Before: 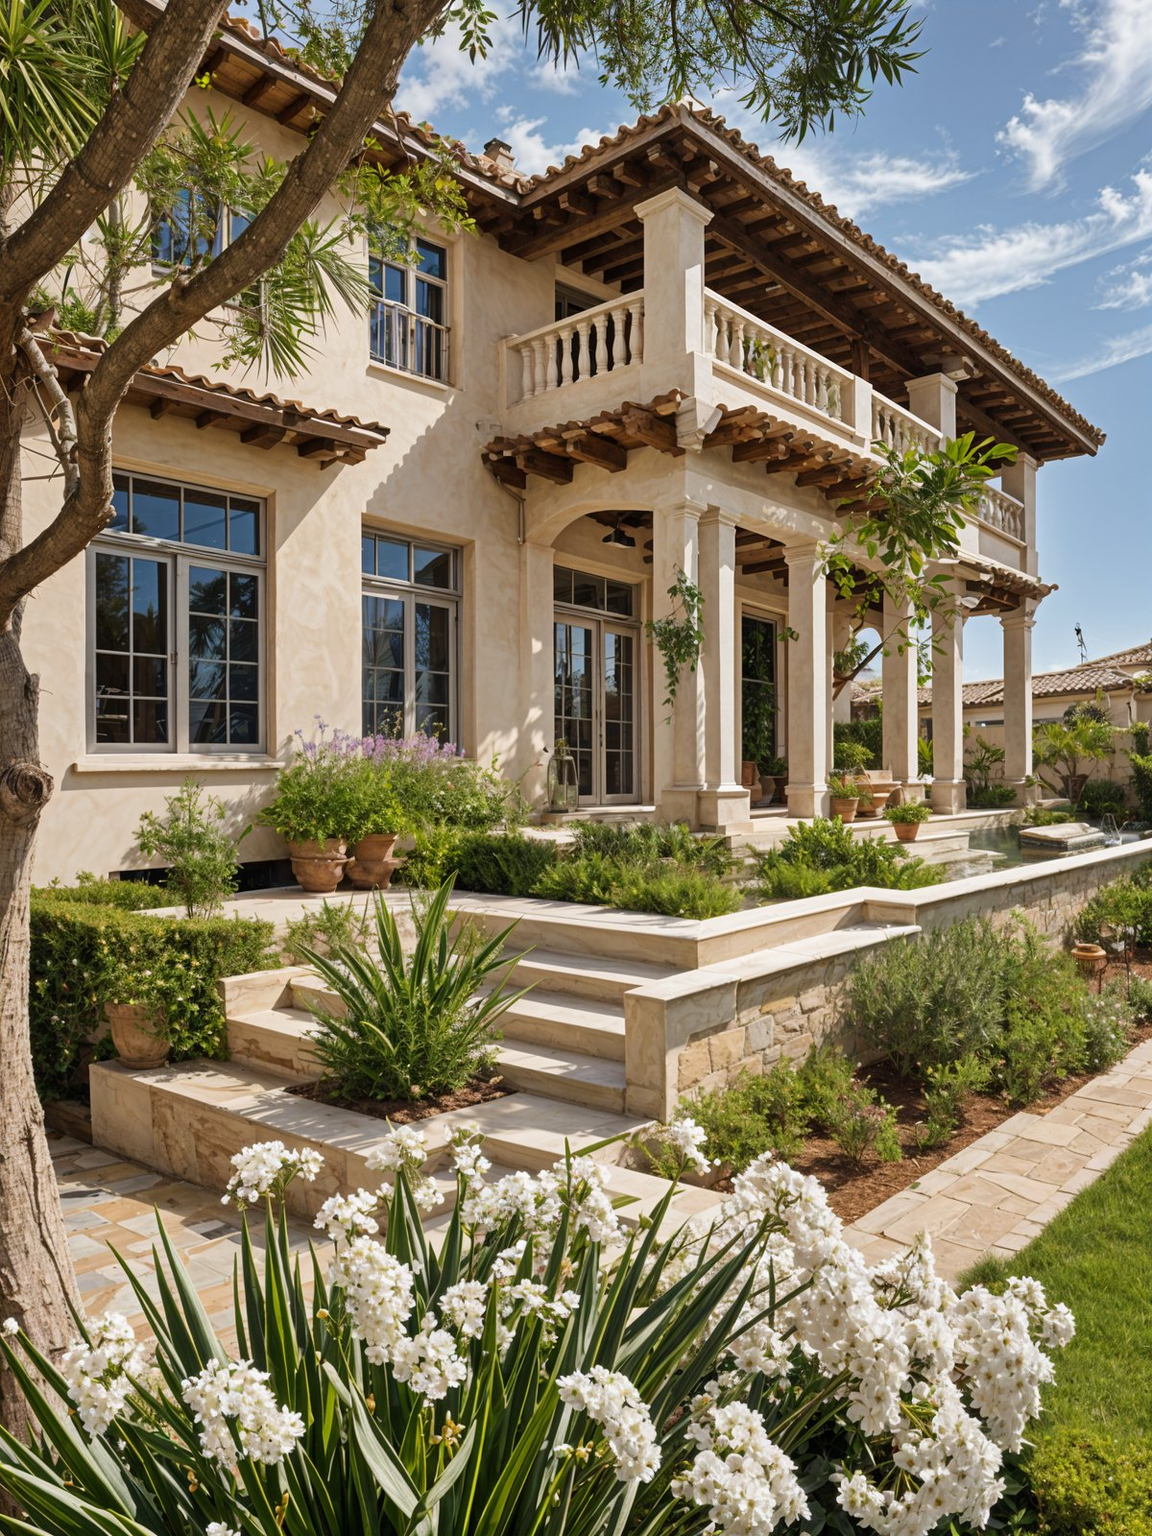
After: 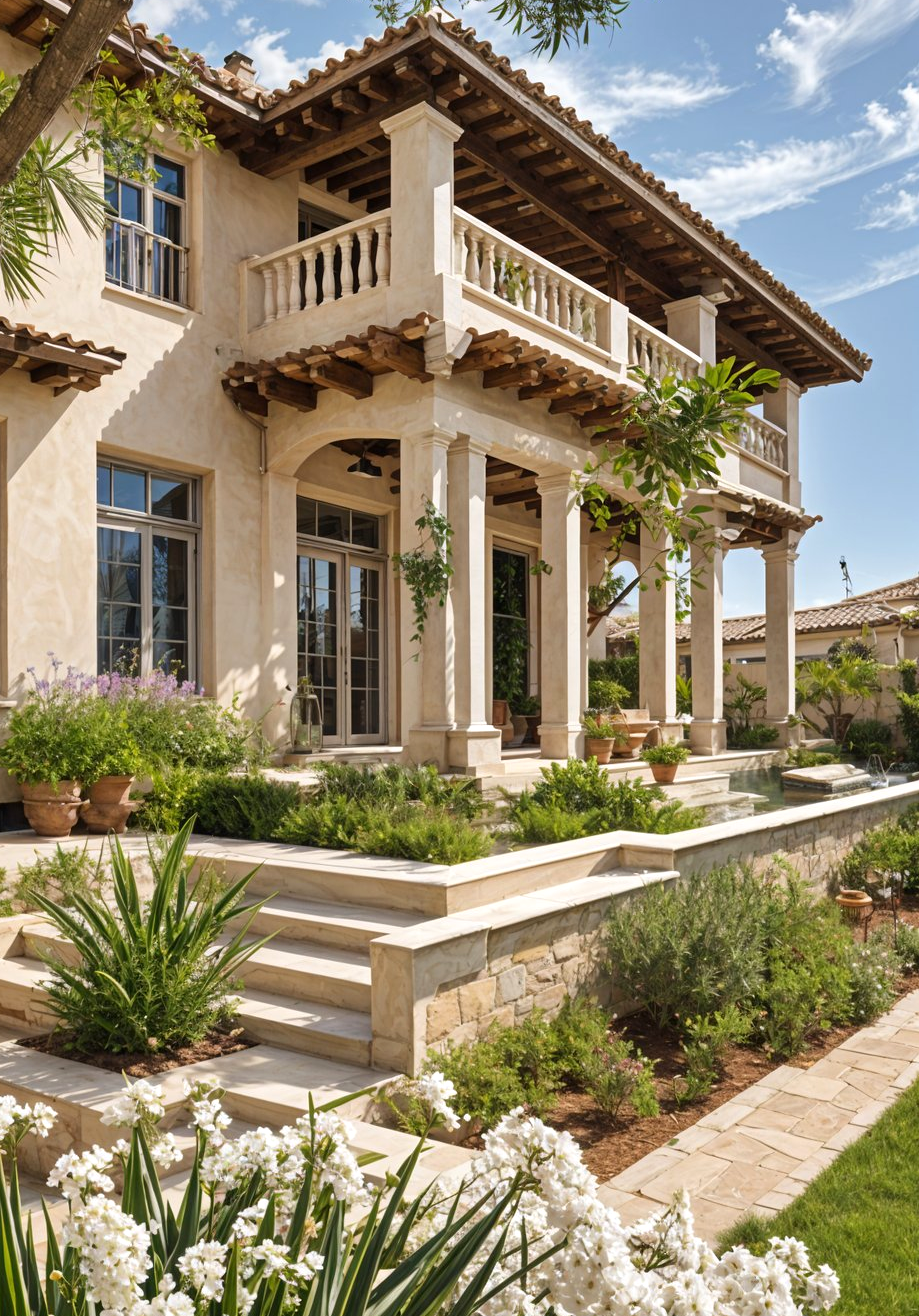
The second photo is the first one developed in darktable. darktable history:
exposure: exposure 0.202 EV, compensate highlight preservation false
crop: left 23.358%, top 5.84%, bottom 11.831%
